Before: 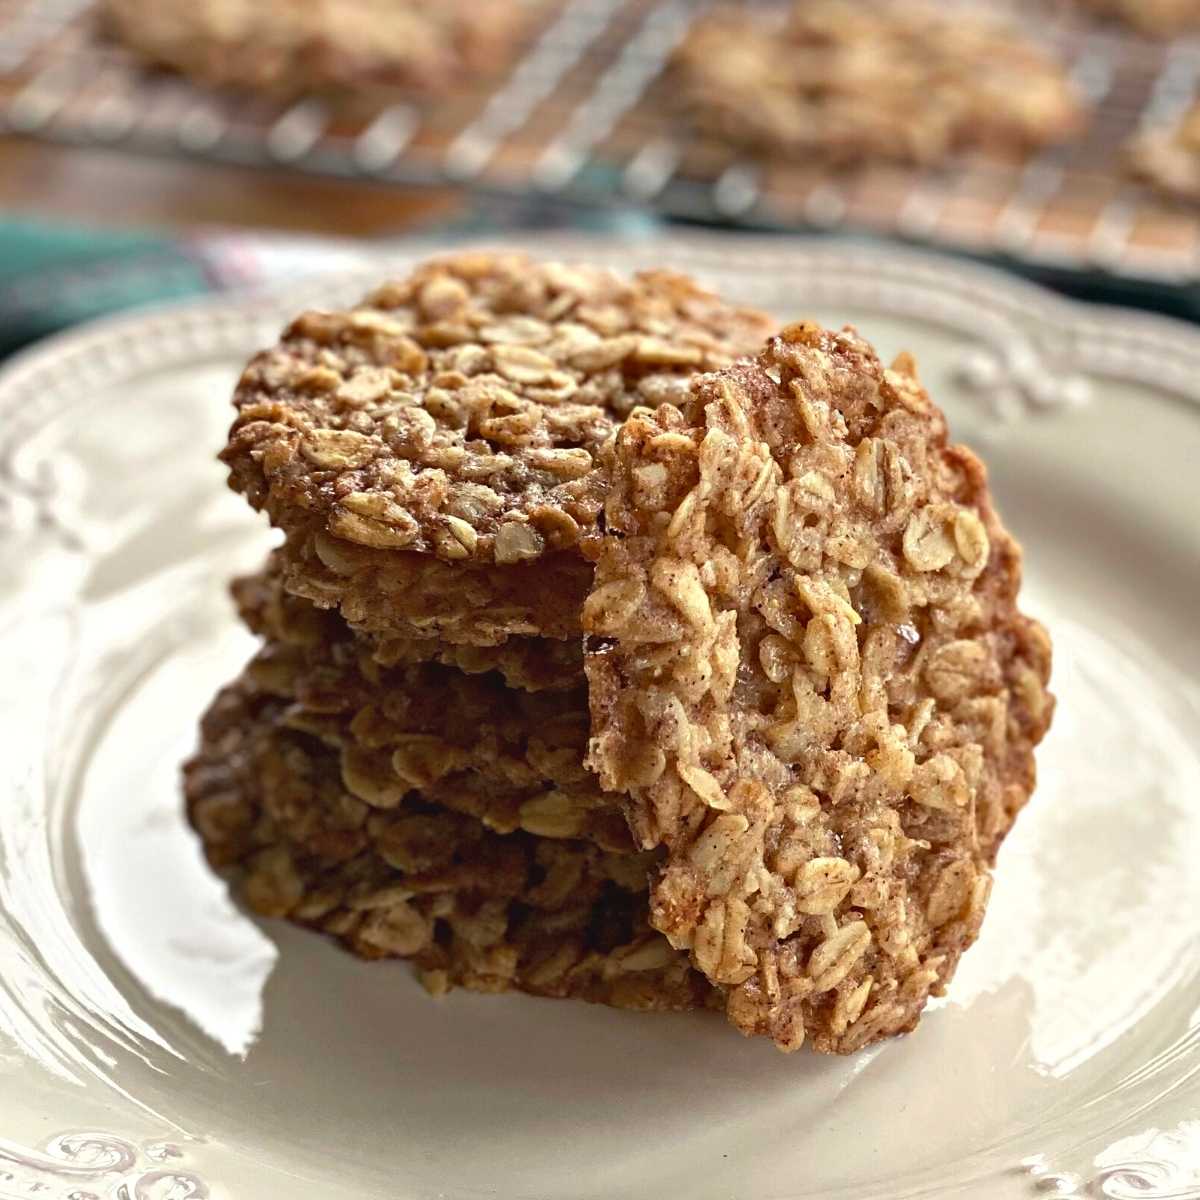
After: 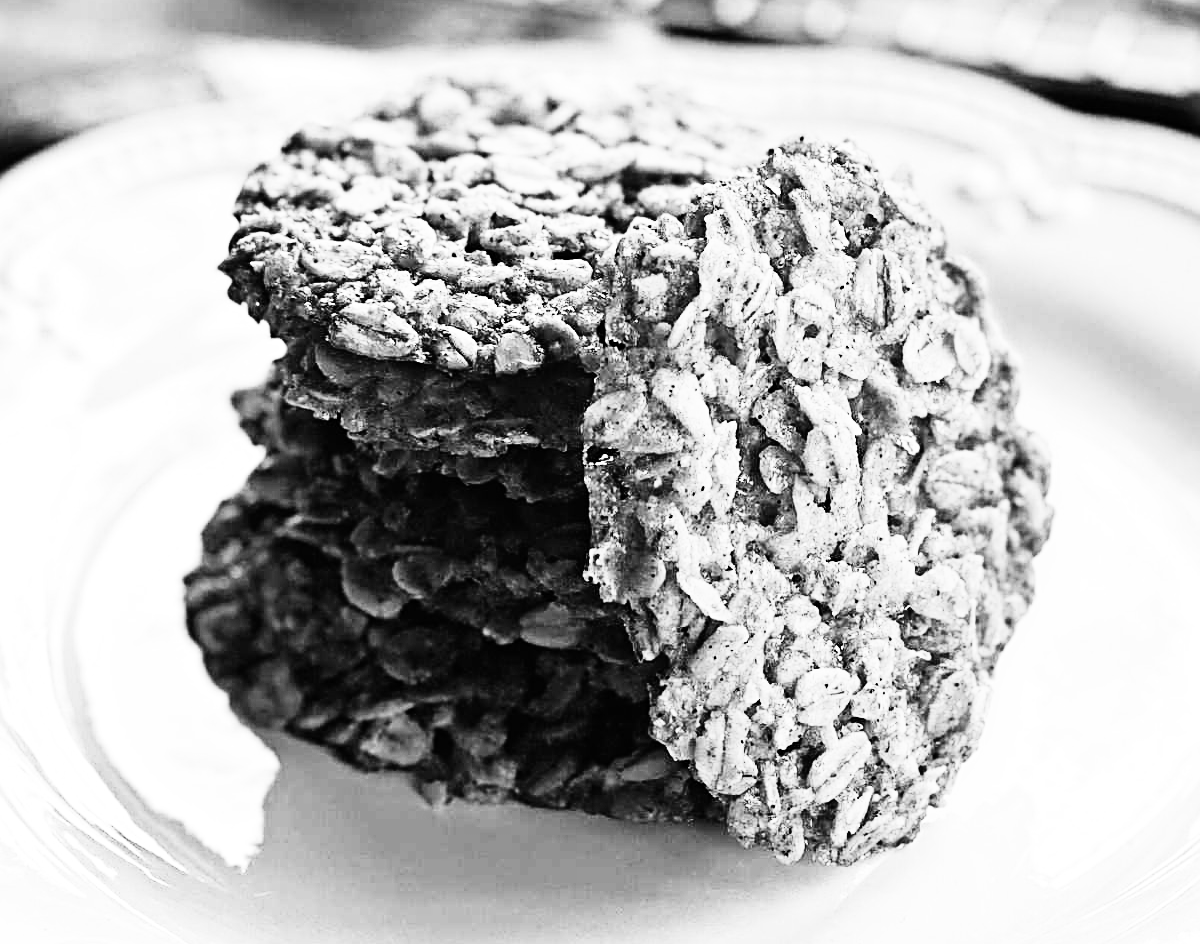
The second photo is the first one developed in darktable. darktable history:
monochrome: on, module defaults
rgb curve: curves: ch0 [(0, 0) (0.21, 0.15) (0.24, 0.21) (0.5, 0.75) (0.75, 0.96) (0.89, 0.99) (1, 1)]; ch1 [(0, 0.02) (0.21, 0.13) (0.25, 0.2) (0.5, 0.67) (0.75, 0.9) (0.89, 0.97) (1, 1)]; ch2 [(0, 0.02) (0.21, 0.13) (0.25, 0.2) (0.5, 0.67) (0.75, 0.9) (0.89, 0.97) (1, 1)], compensate middle gray true
crop and rotate: top 15.774%, bottom 5.506%
contrast brightness saturation: contrast 0.08, saturation 0.02
sharpen: radius 3.119
